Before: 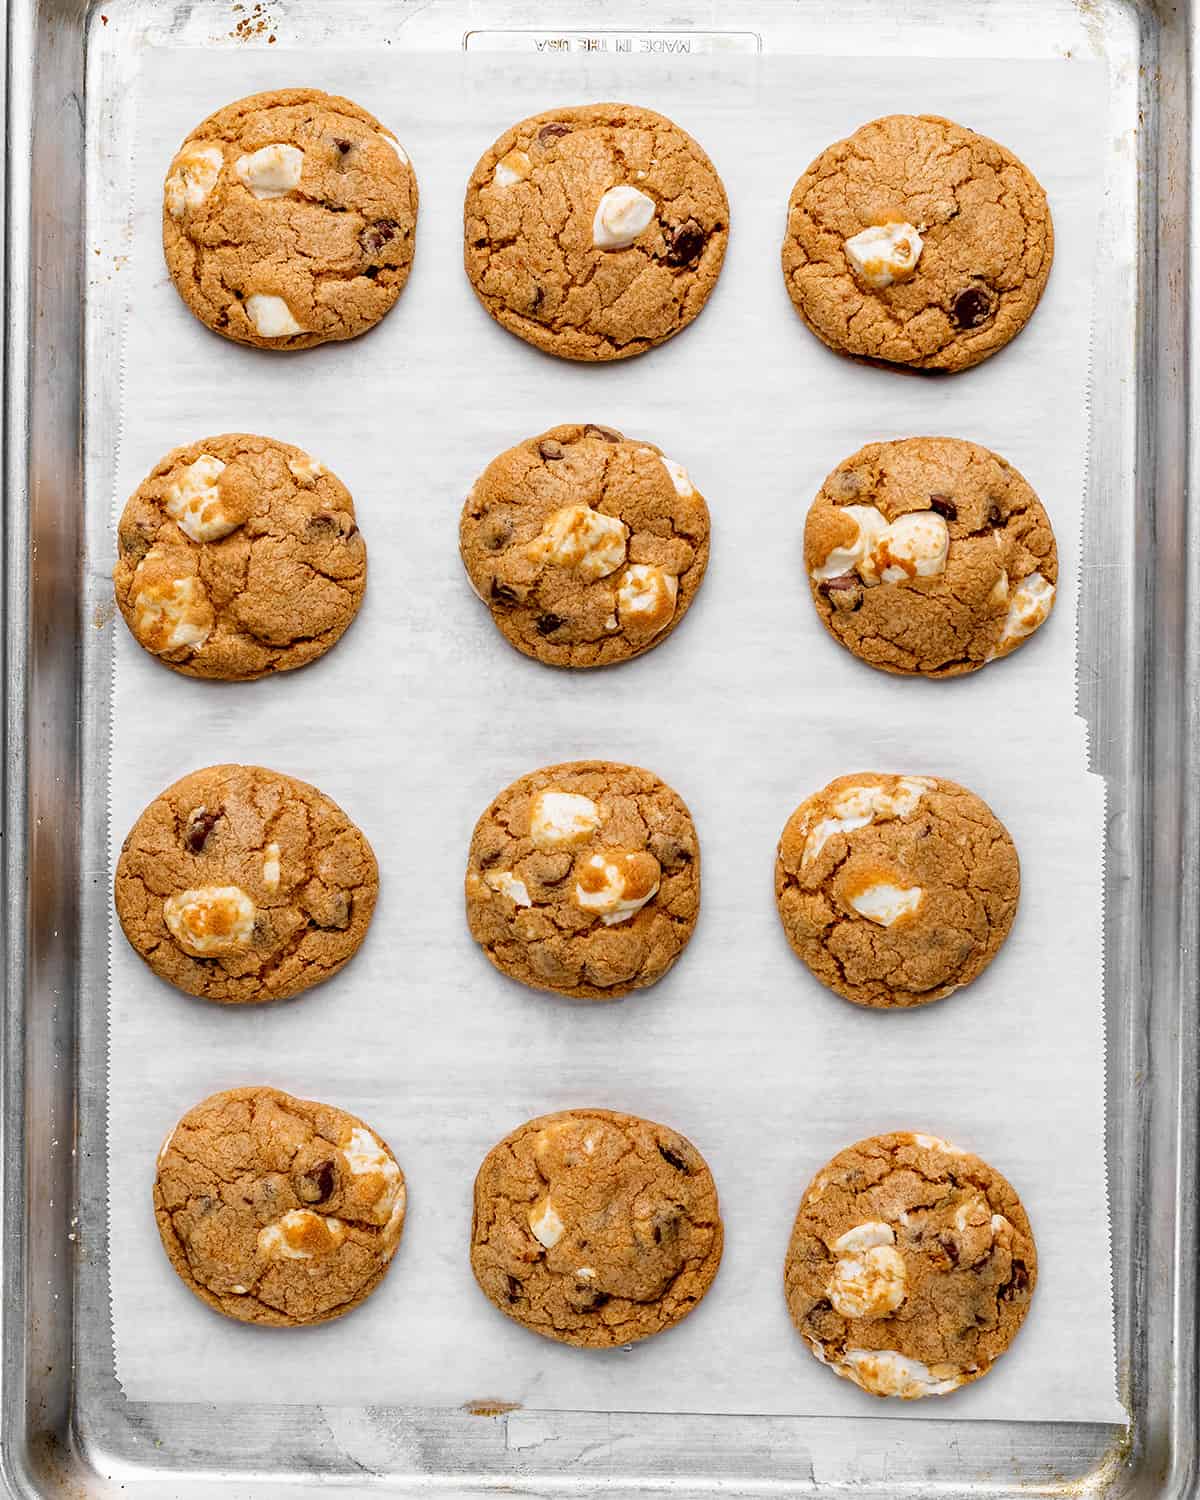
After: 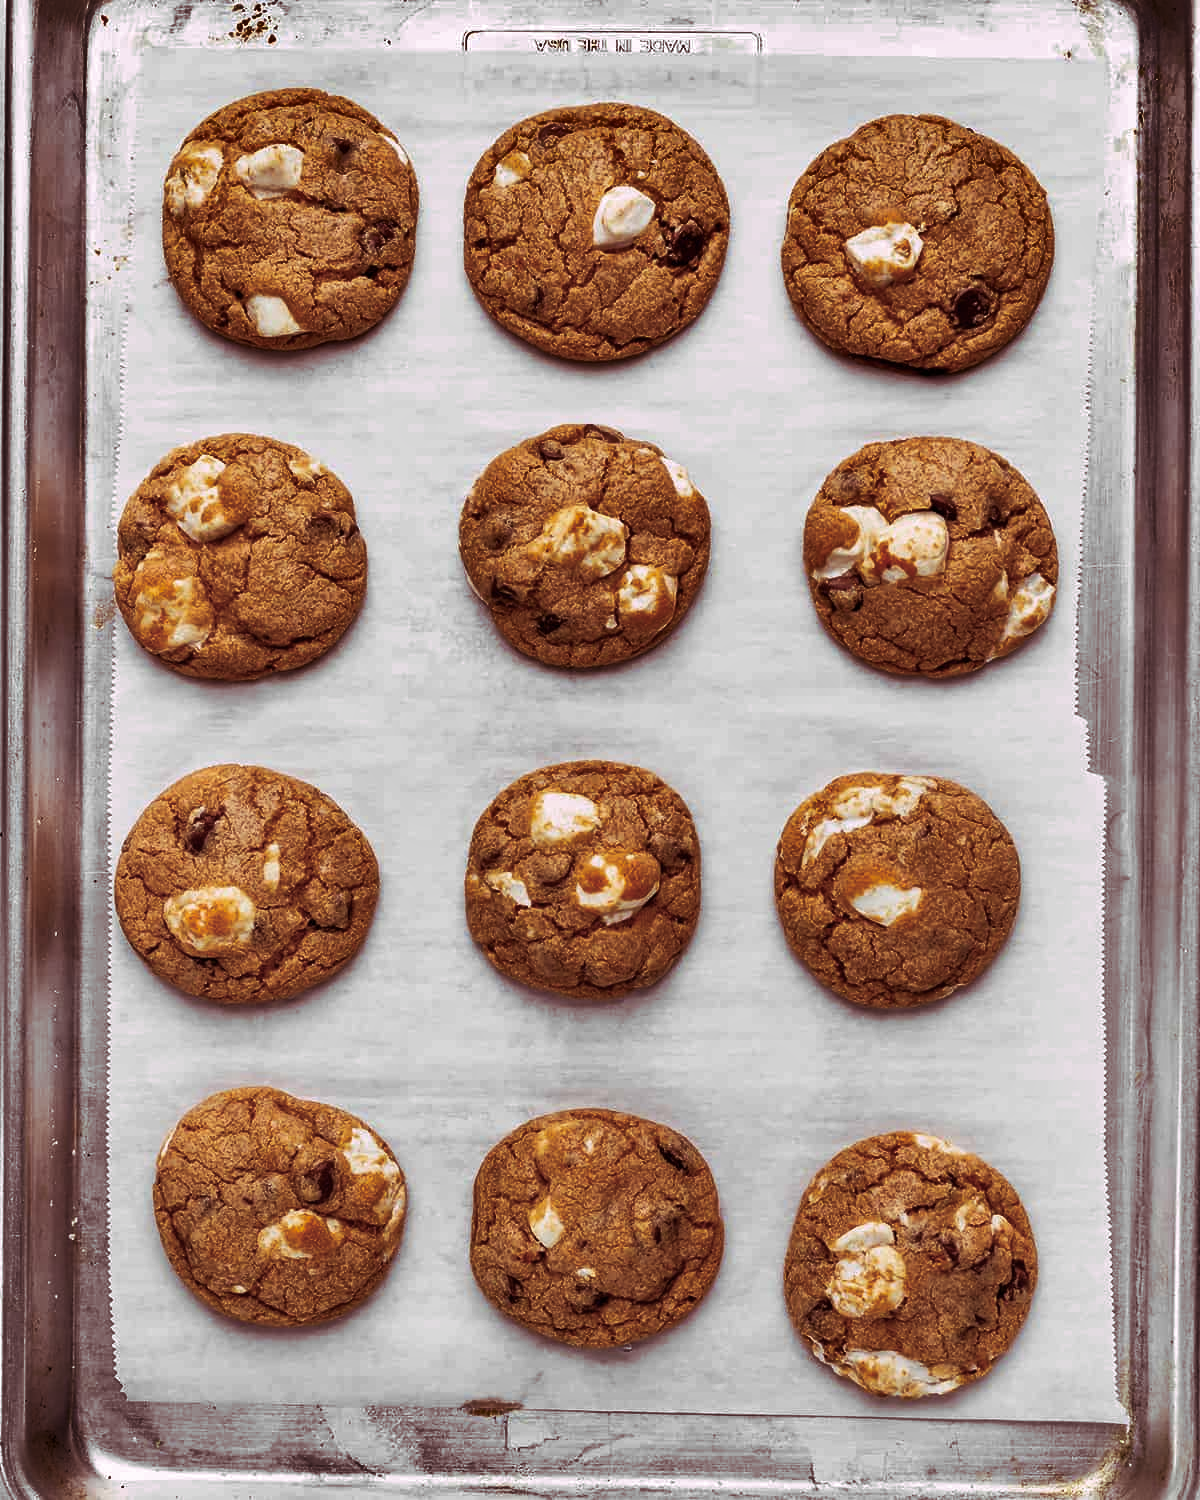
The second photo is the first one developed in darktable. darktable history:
split-toning: highlights › hue 298.8°, highlights › saturation 0.73, compress 41.76%
shadows and highlights: radius 108.52, shadows 40.68, highlights -72.88, low approximation 0.01, soften with gaussian
